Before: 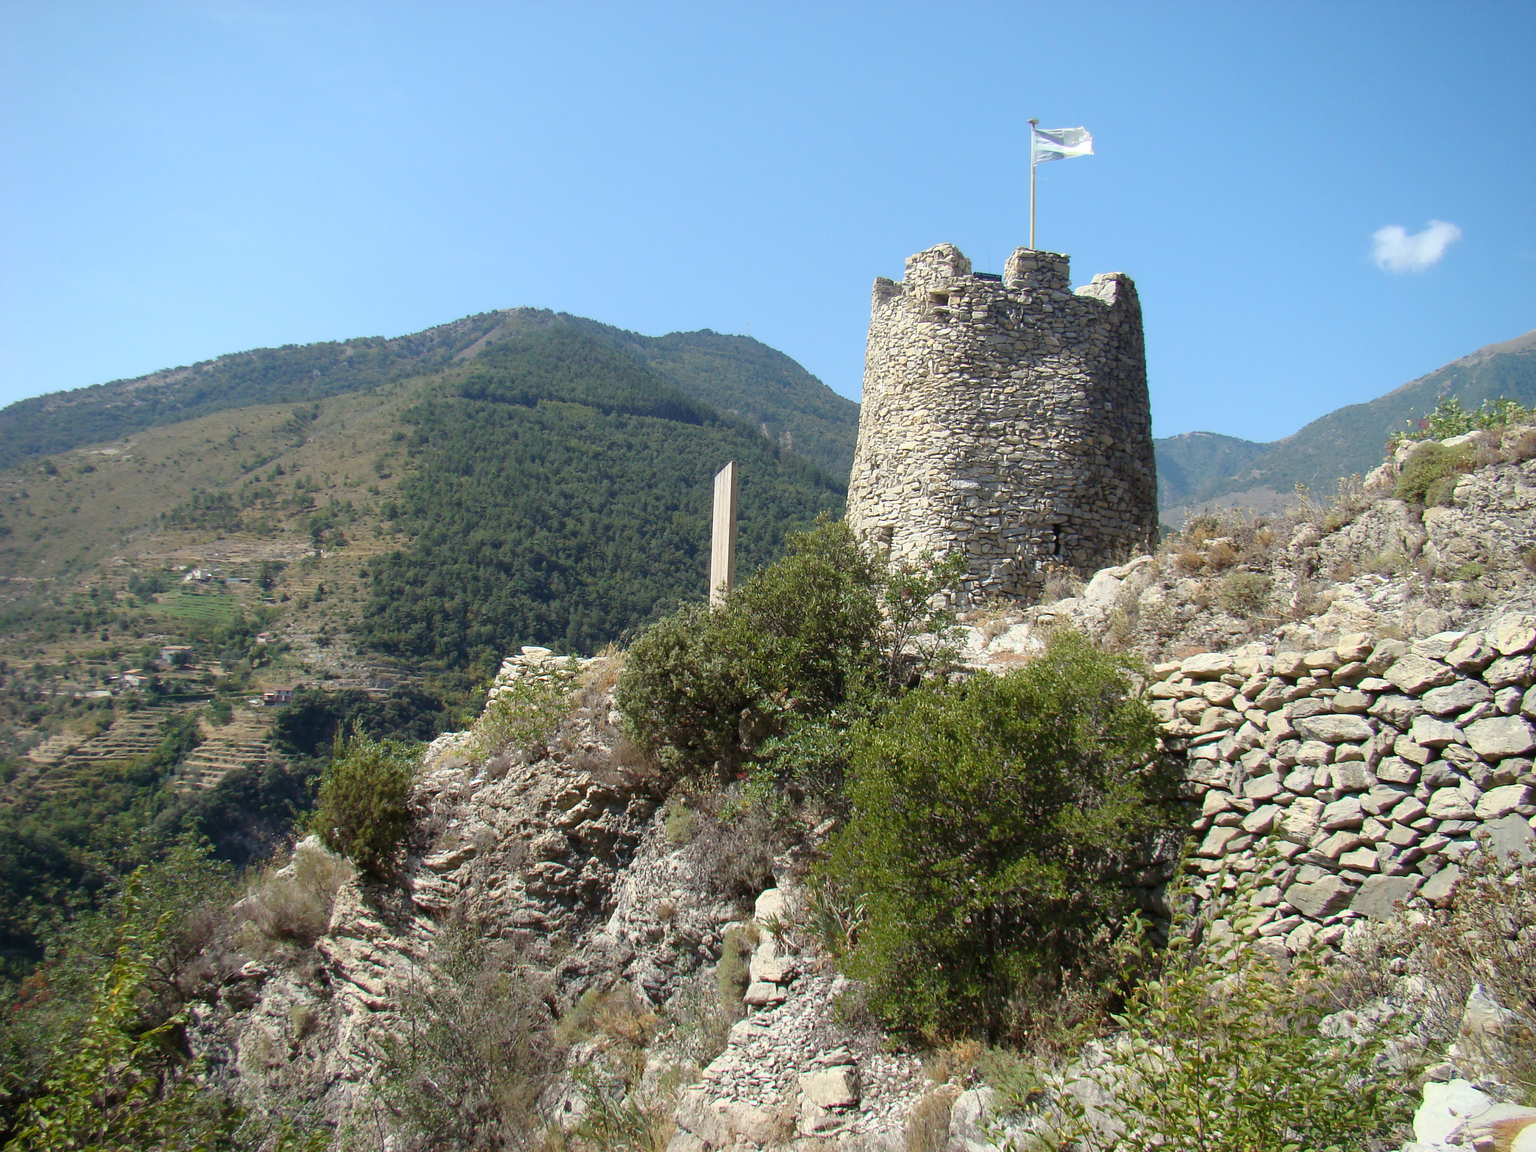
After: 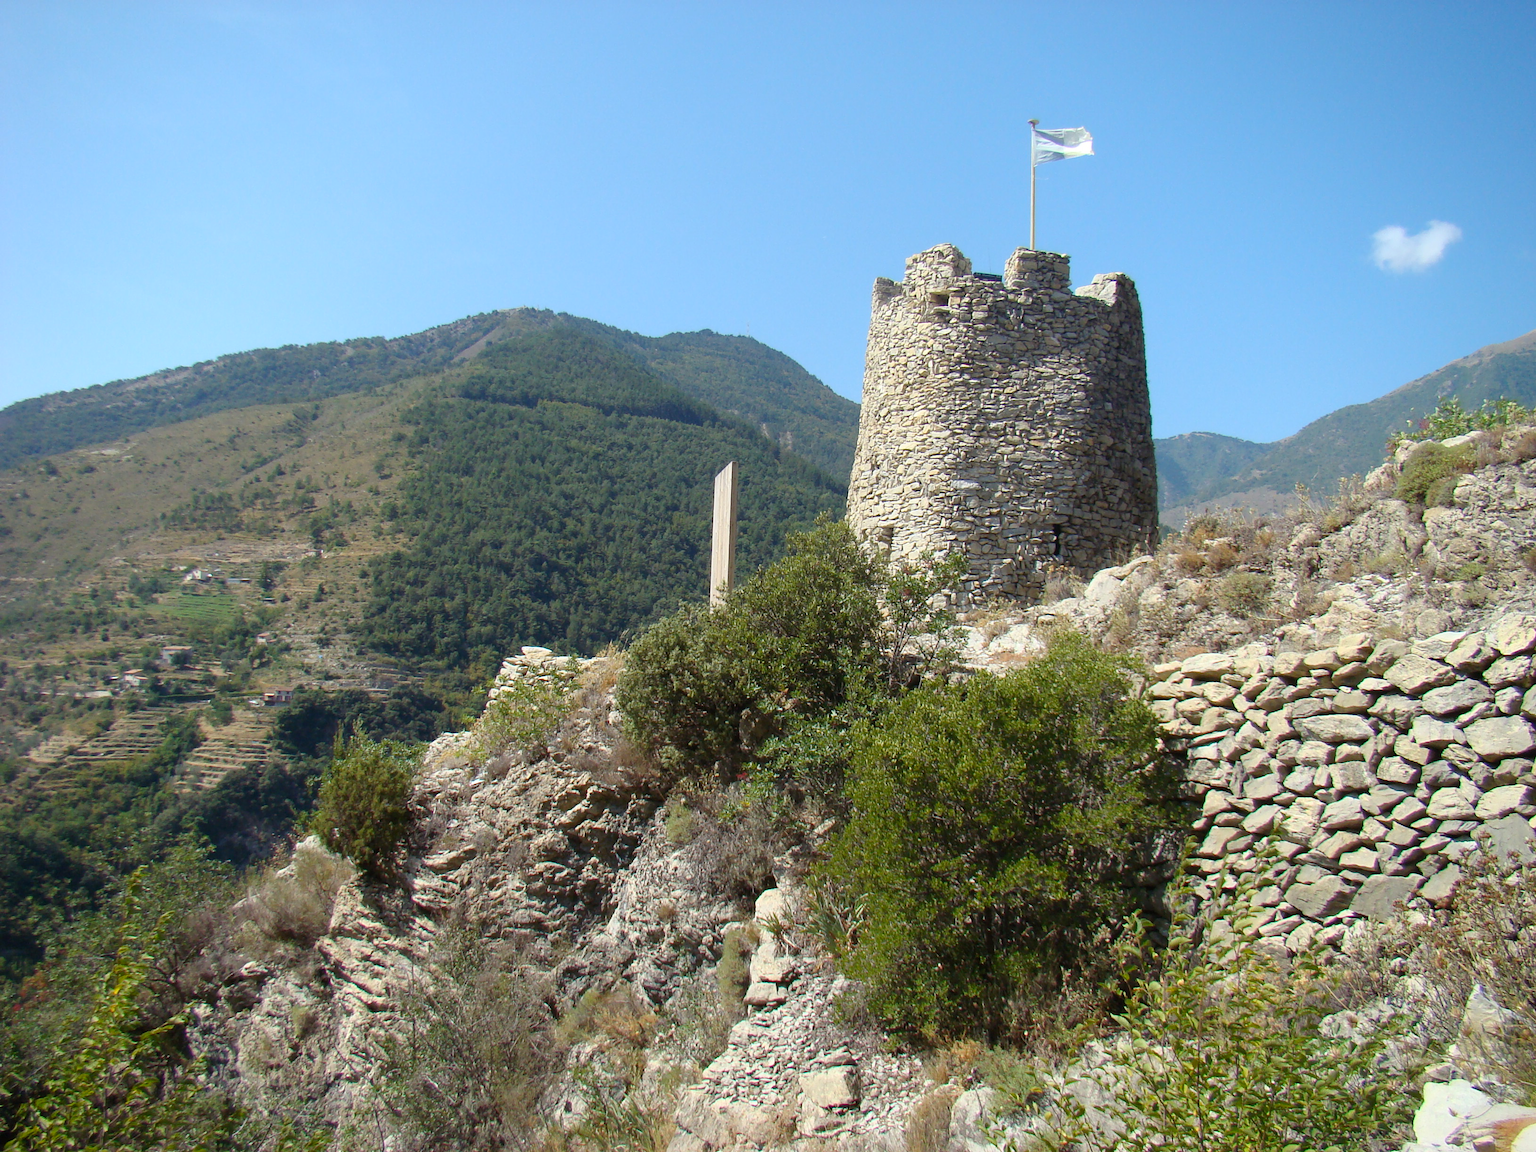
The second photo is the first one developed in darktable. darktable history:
color balance rgb: perceptual saturation grading › global saturation 10.171%
